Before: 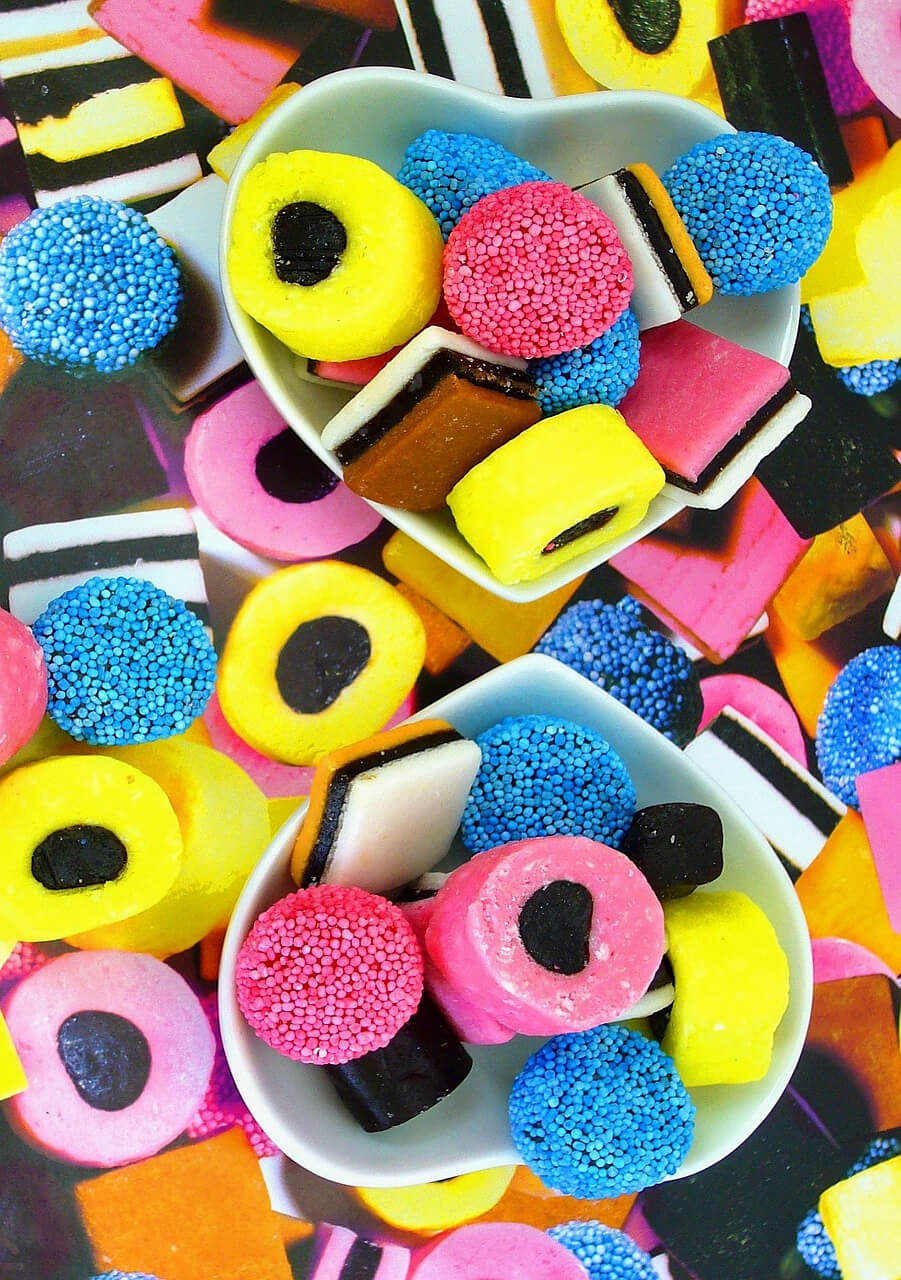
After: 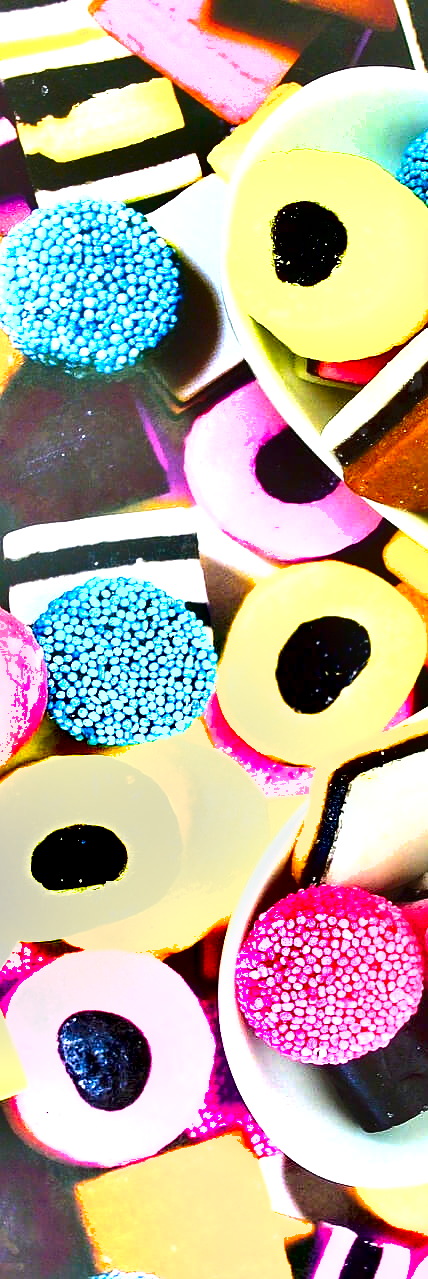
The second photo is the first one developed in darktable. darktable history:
exposure: black level correction 0, exposure 1.633 EV, compensate highlight preservation false
shadows and highlights: soften with gaussian
crop and rotate: left 0.032%, top 0%, right 52.463%
